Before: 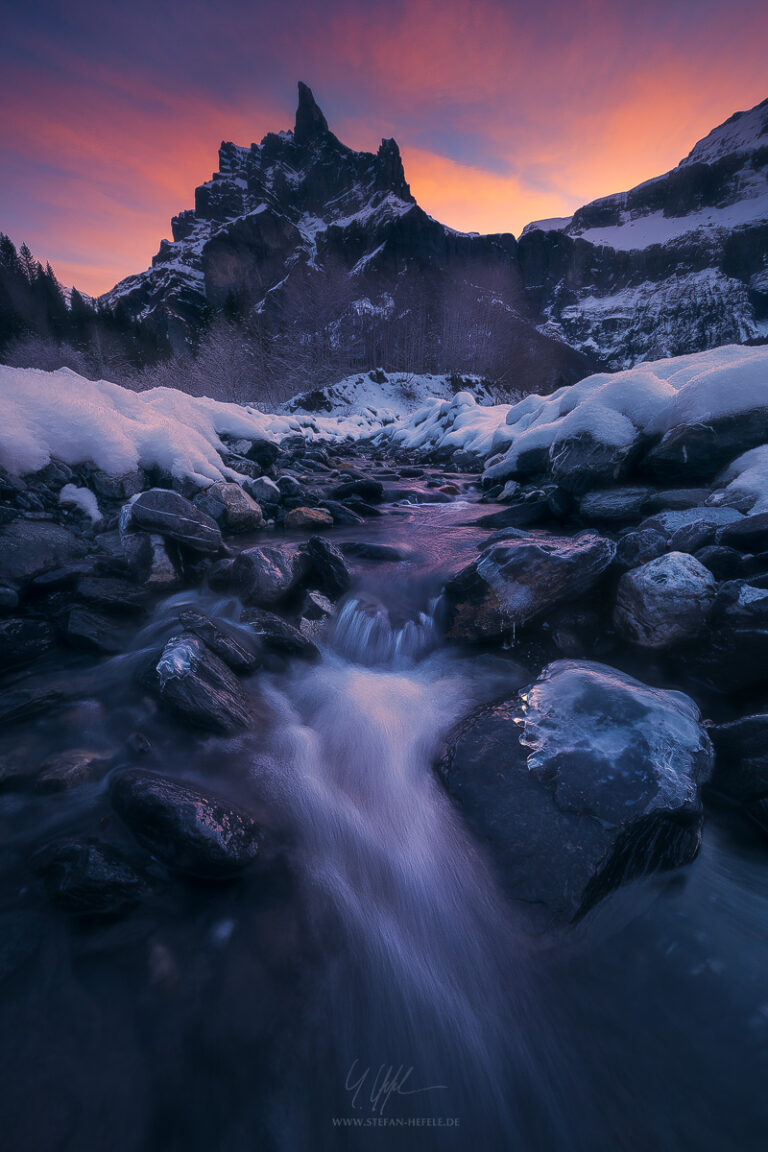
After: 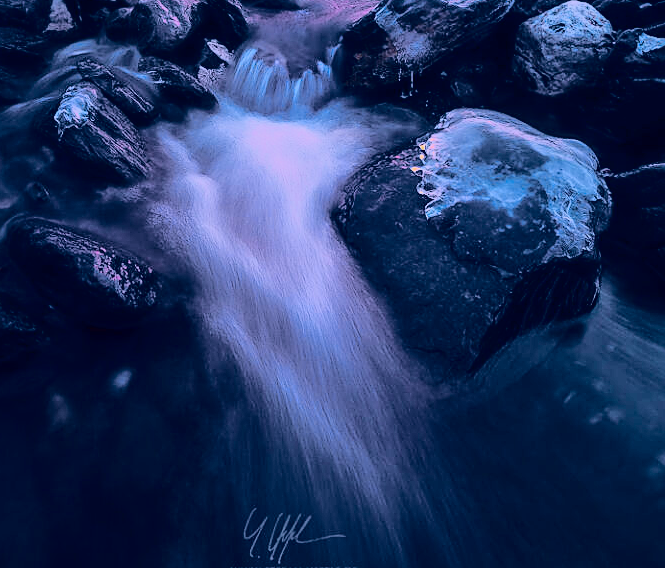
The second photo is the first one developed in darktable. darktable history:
crop and rotate: left 13.323%, top 47.877%, bottom 2.746%
color zones: curves: ch0 [(0.473, 0.374) (0.742, 0.784)]; ch1 [(0.354, 0.737) (0.742, 0.705)]; ch2 [(0.318, 0.421) (0.758, 0.532)]
base curve: curves: ch0 [(0, 0) (0.028, 0.03) (0.121, 0.232) (0.46, 0.748) (0.859, 0.968) (1, 1)]
sharpen: on, module defaults
exposure: exposure 0.468 EV, compensate exposure bias true, compensate highlight preservation false
tone equalizer: edges refinement/feathering 500, mask exposure compensation -1.57 EV, preserve details no
tone curve: curves: ch0 [(0.003, 0.003) (0.104, 0.026) (0.236, 0.181) (0.401, 0.443) (0.495, 0.55) (0.625, 0.67) (0.819, 0.841) (0.96, 0.899)]; ch1 [(0, 0) (0.161, 0.092) (0.37, 0.302) (0.424, 0.402) (0.45, 0.466) (0.495, 0.51) (0.573, 0.571) (0.638, 0.641) (0.751, 0.741) (1, 1)]; ch2 [(0, 0) (0.352, 0.403) (0.466, 0.443) (0.524, 0.526) (0.56, 0.556) (1, 1)], color space Lab, independent channels, preserve colors none
